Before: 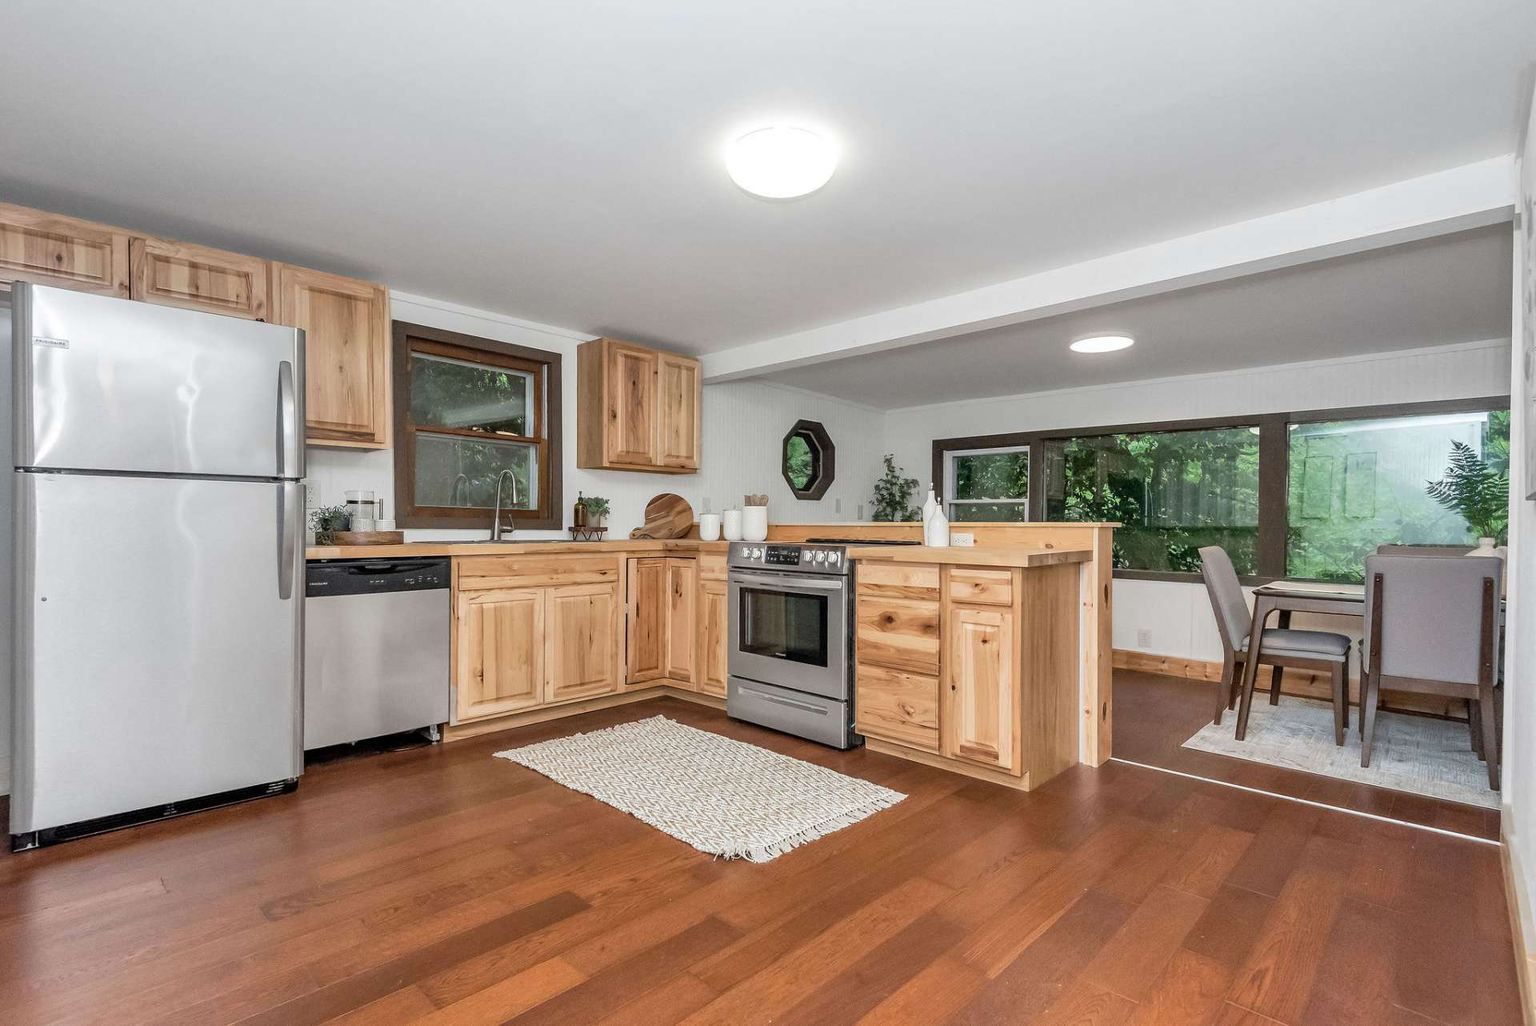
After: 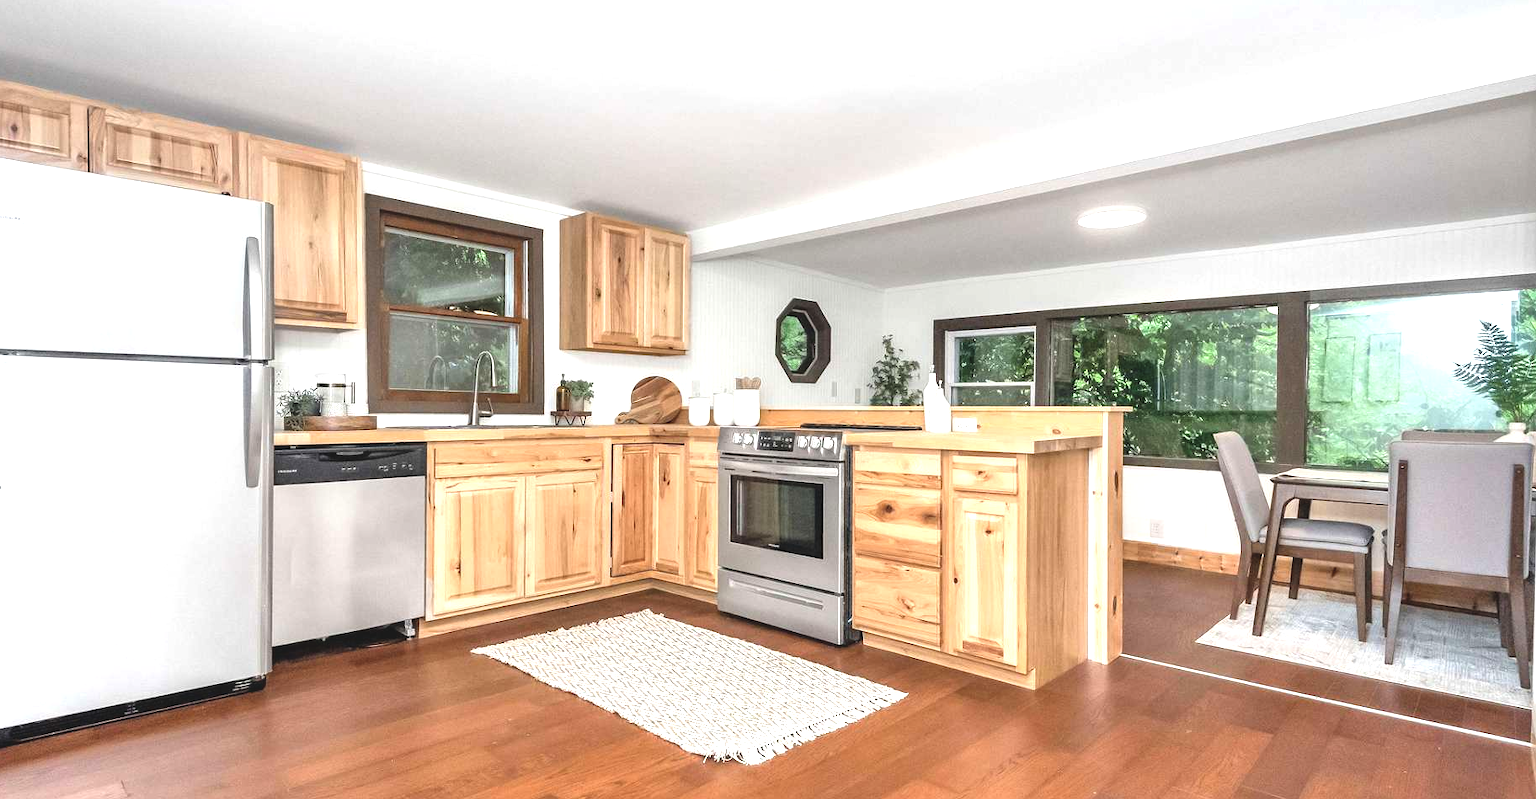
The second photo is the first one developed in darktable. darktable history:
exposure: black level correction -0.005, exposure 1 EV, compensate highlight preservation false
crop and rotate: left 2.991%, top 13.302%, right 1.981%, bottom 12.636%
